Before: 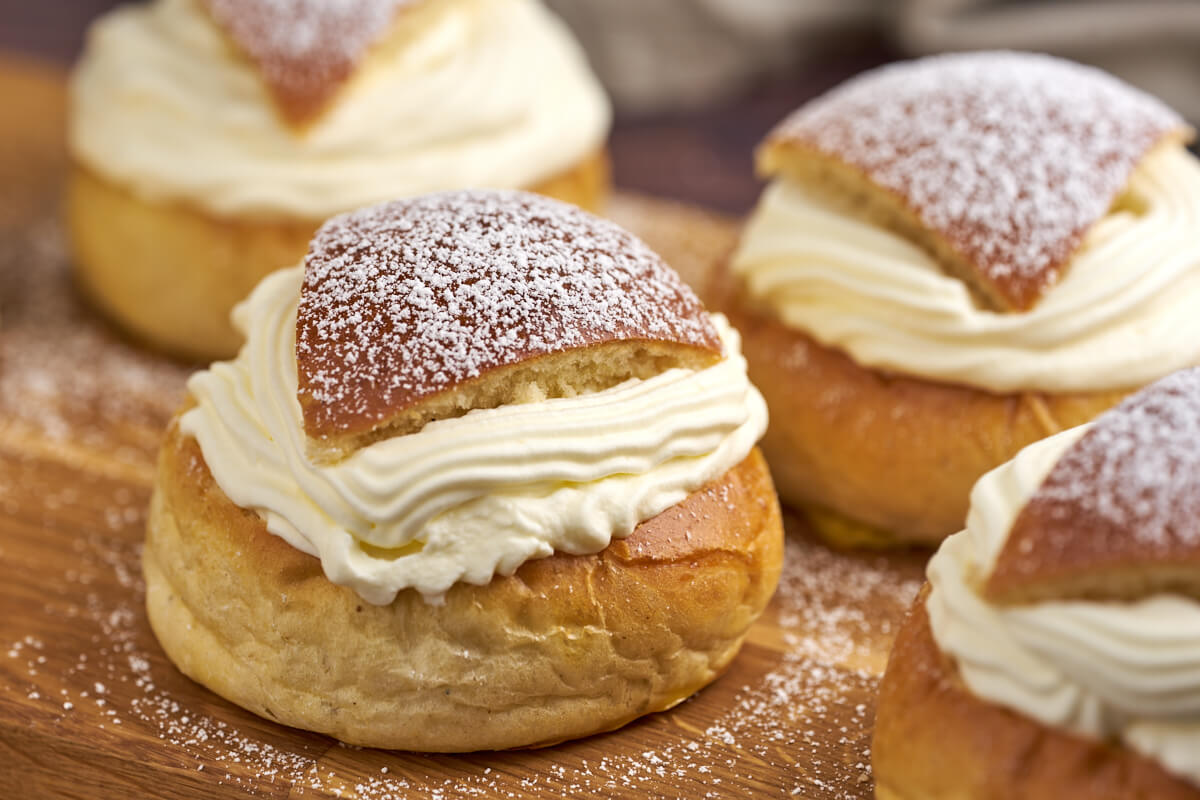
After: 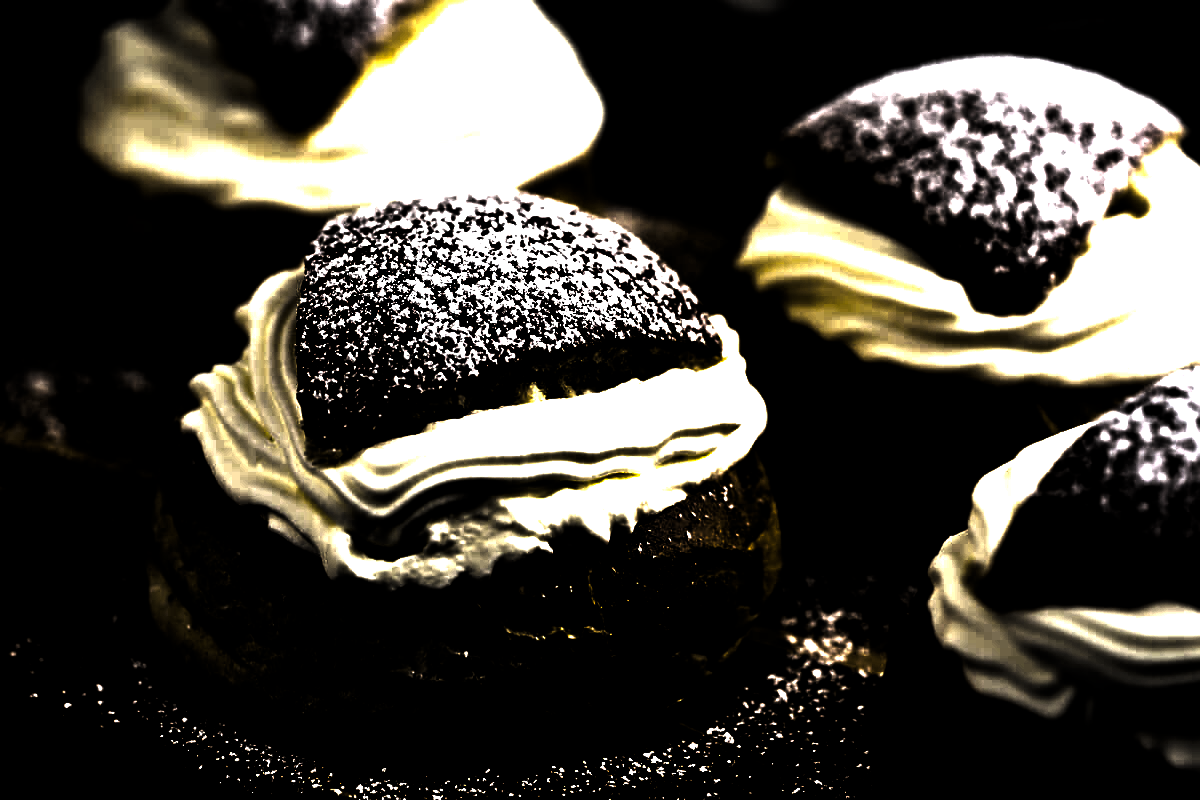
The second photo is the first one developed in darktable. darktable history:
color balance rgb: perceptual saturation grading › global saturation 100%
exposure: black level correction 0, exposure 0.7 EV, compensate exposure bias true, compensate highlight preservation false
levels: levels [0.721, 0.937, 0.997]
